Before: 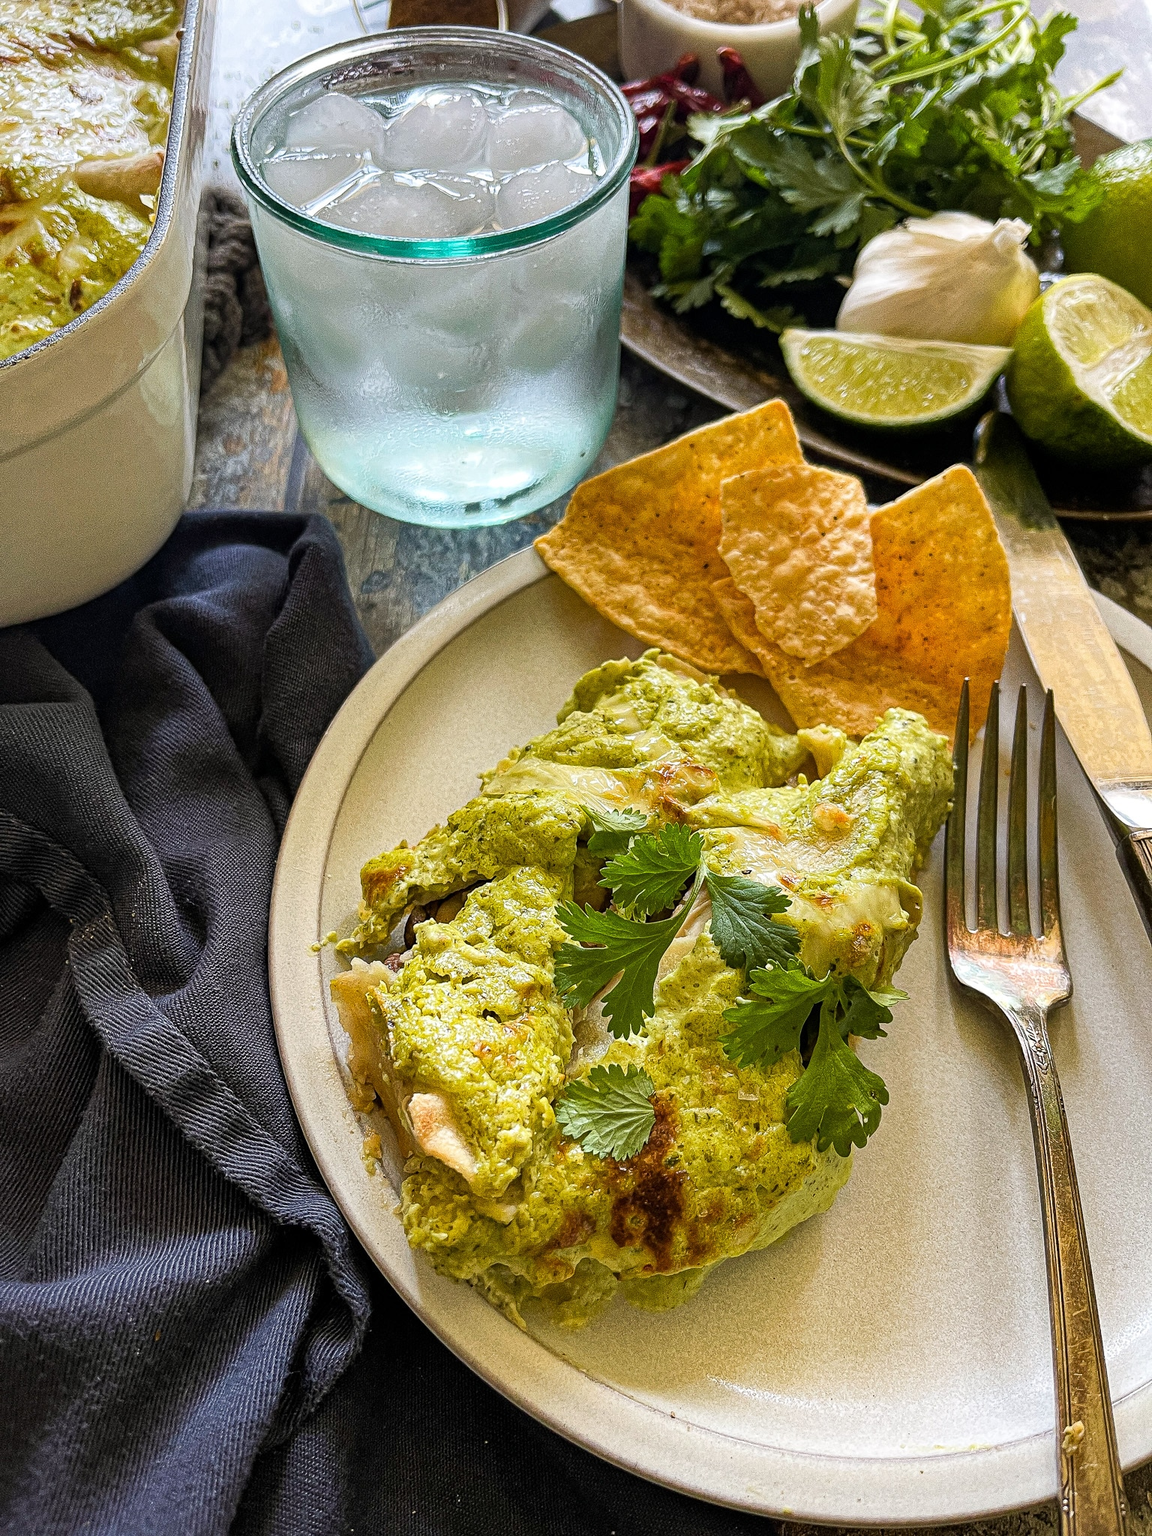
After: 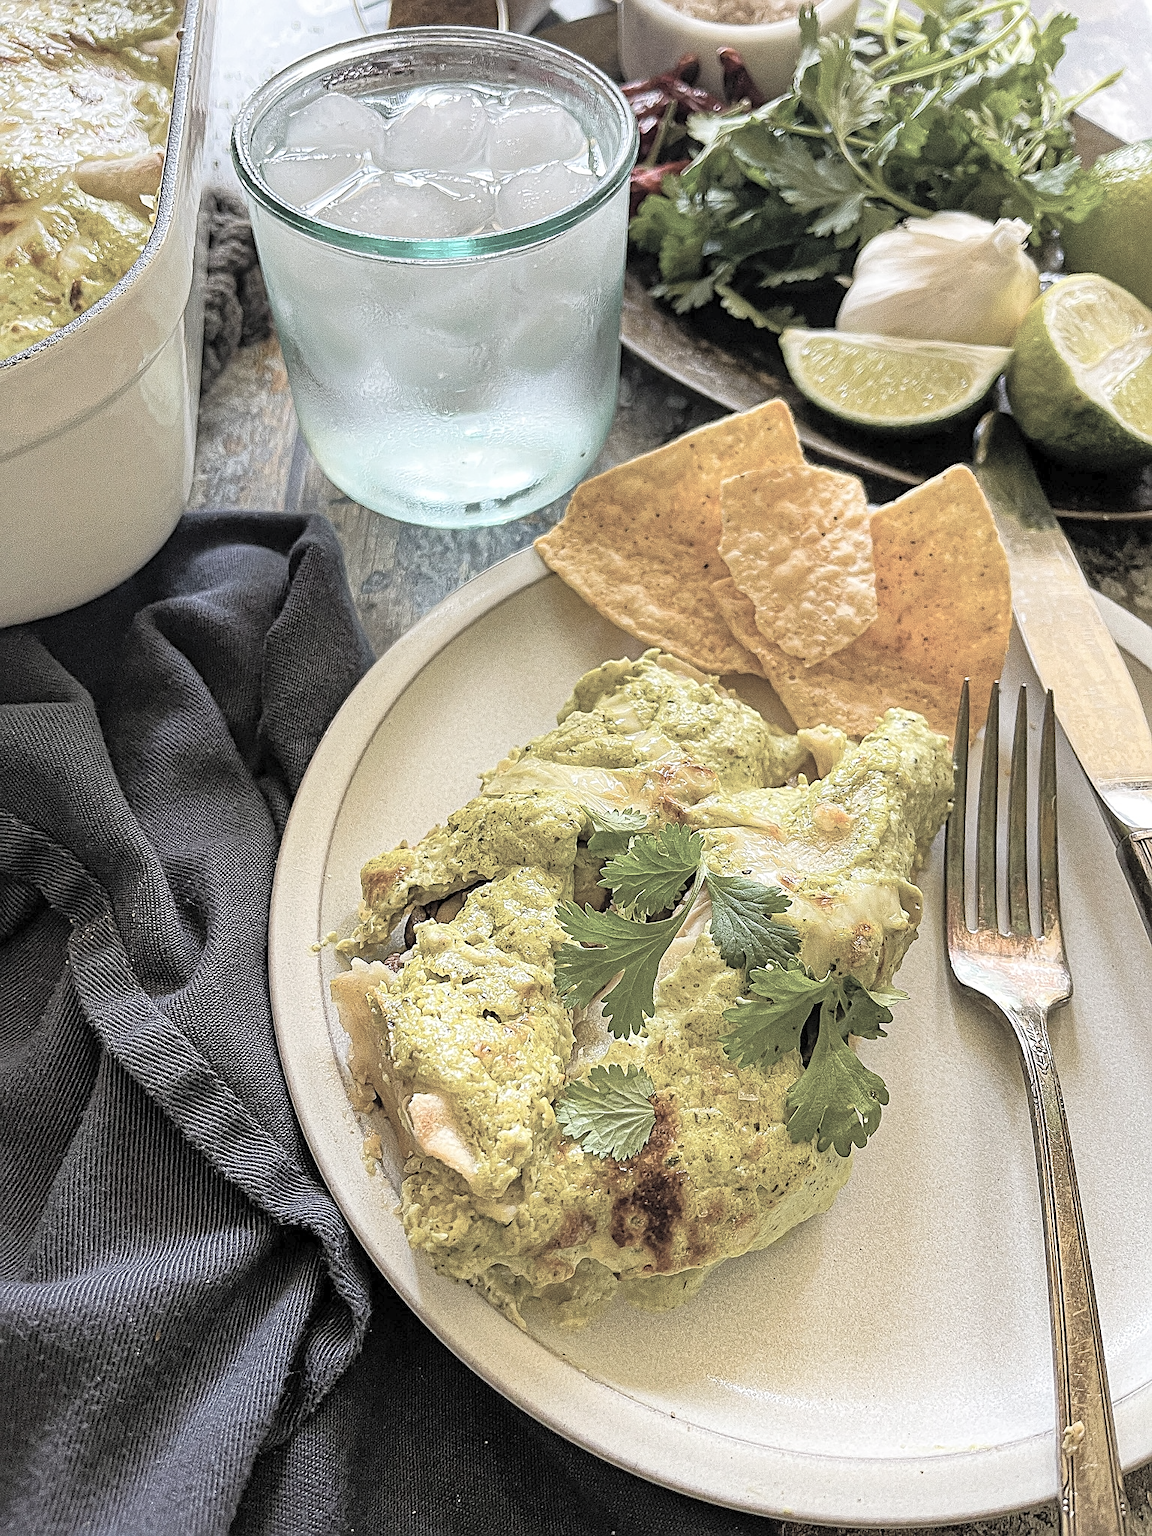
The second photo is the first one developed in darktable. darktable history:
color correction: highlights b* 0.03, saturation 0.533
sharpen: on, module defaults
contrast brightness saturation: brightness 0.27
